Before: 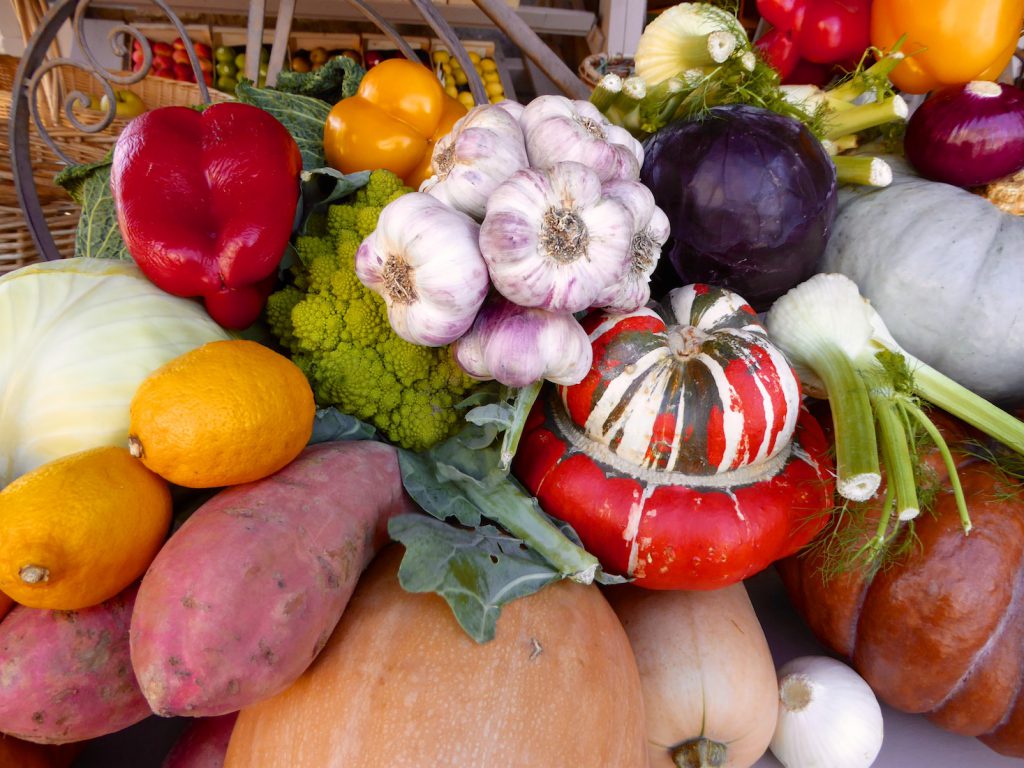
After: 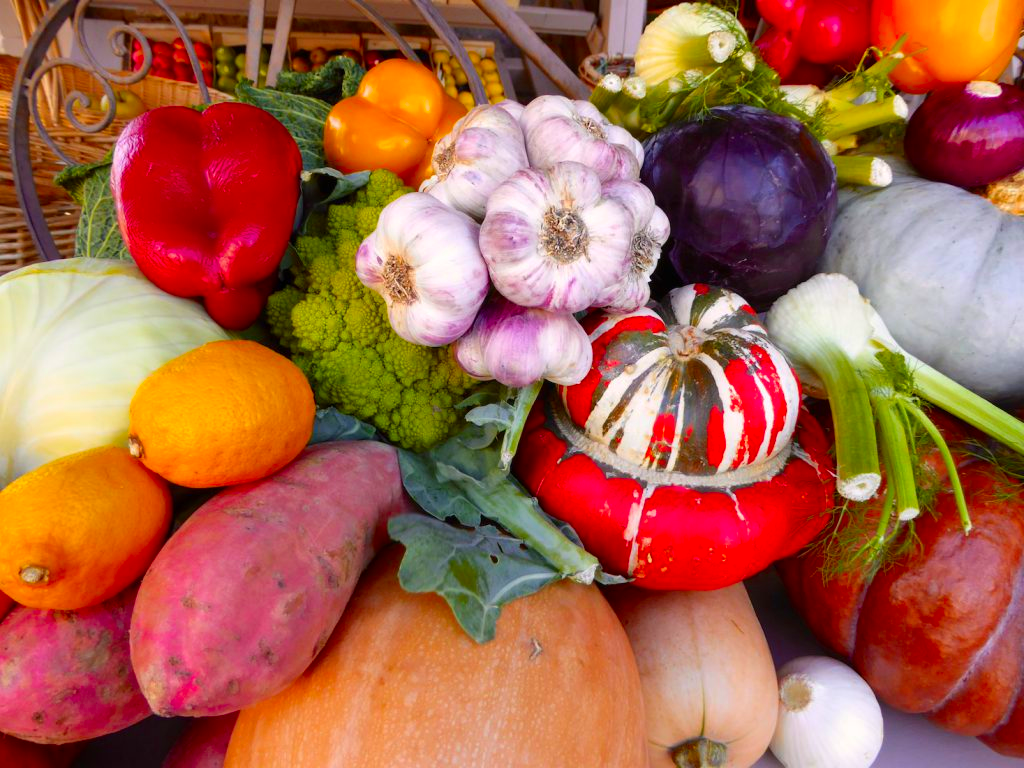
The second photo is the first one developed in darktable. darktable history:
contrast brightness saturation: saturation 0.502
